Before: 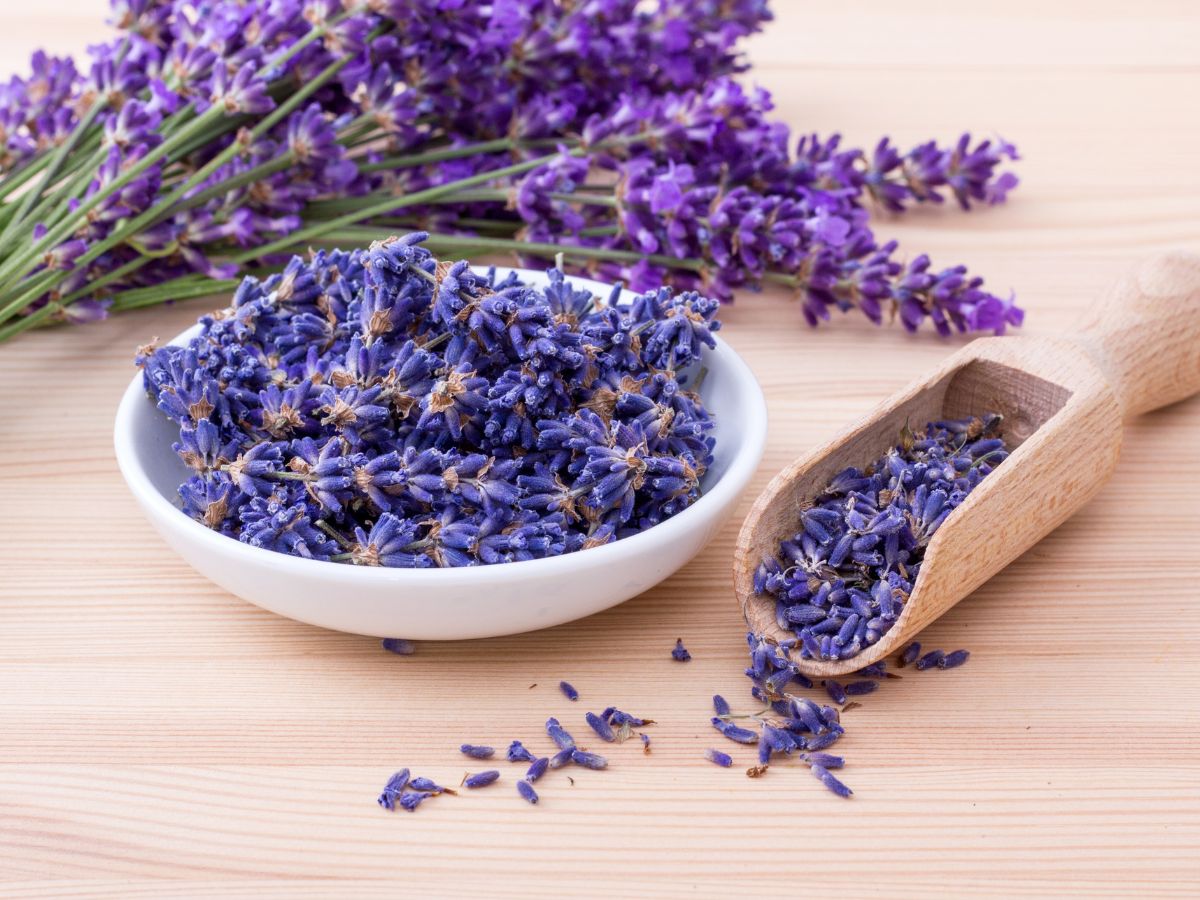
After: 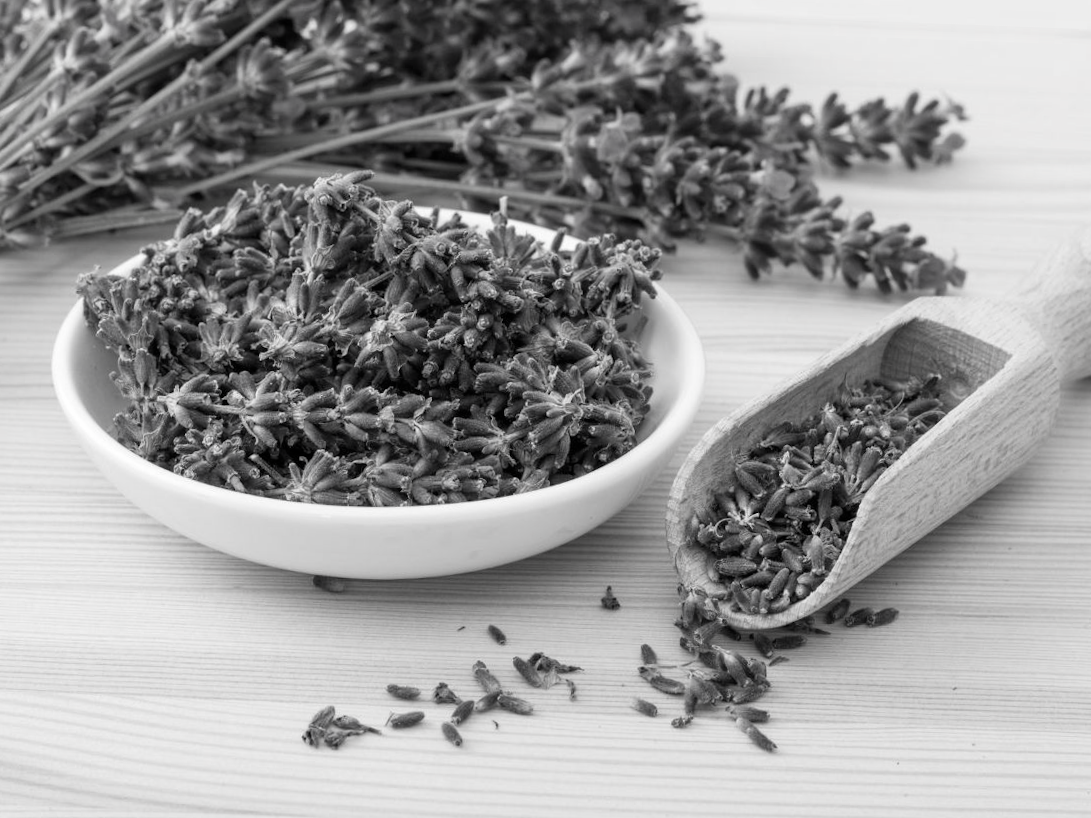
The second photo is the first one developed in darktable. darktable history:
crop and rotate: angle -2.13°, left 3.119%, top 4.055%, right 1.456%, bottom 0.54%
contrast brightness saturation: saturation -0.987
